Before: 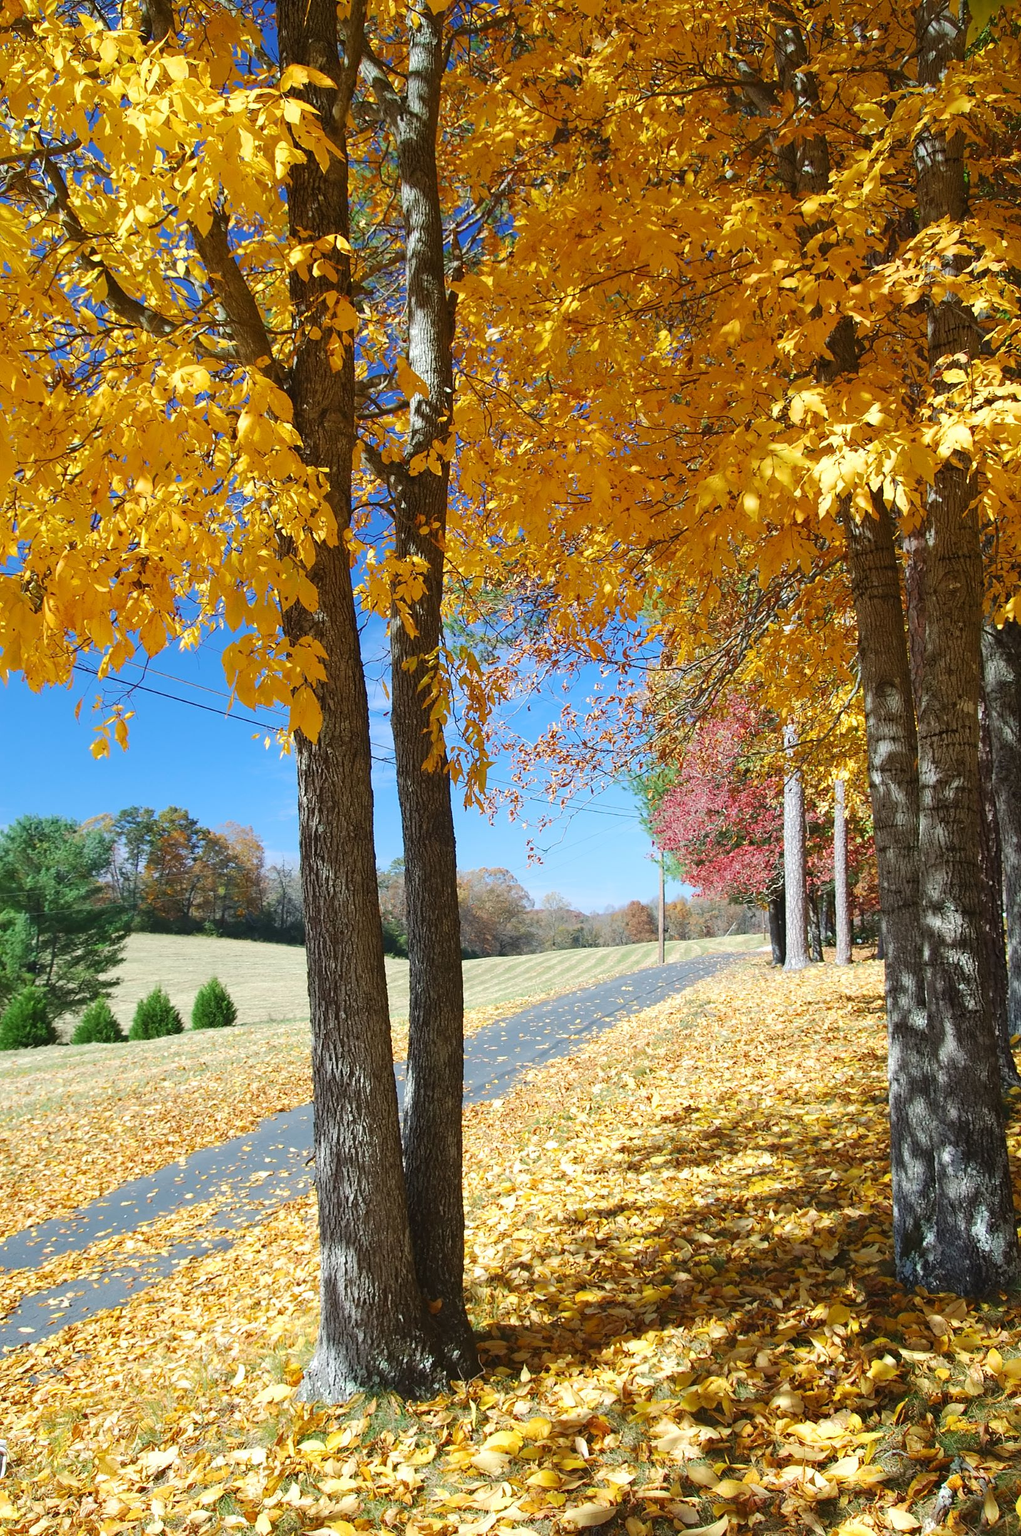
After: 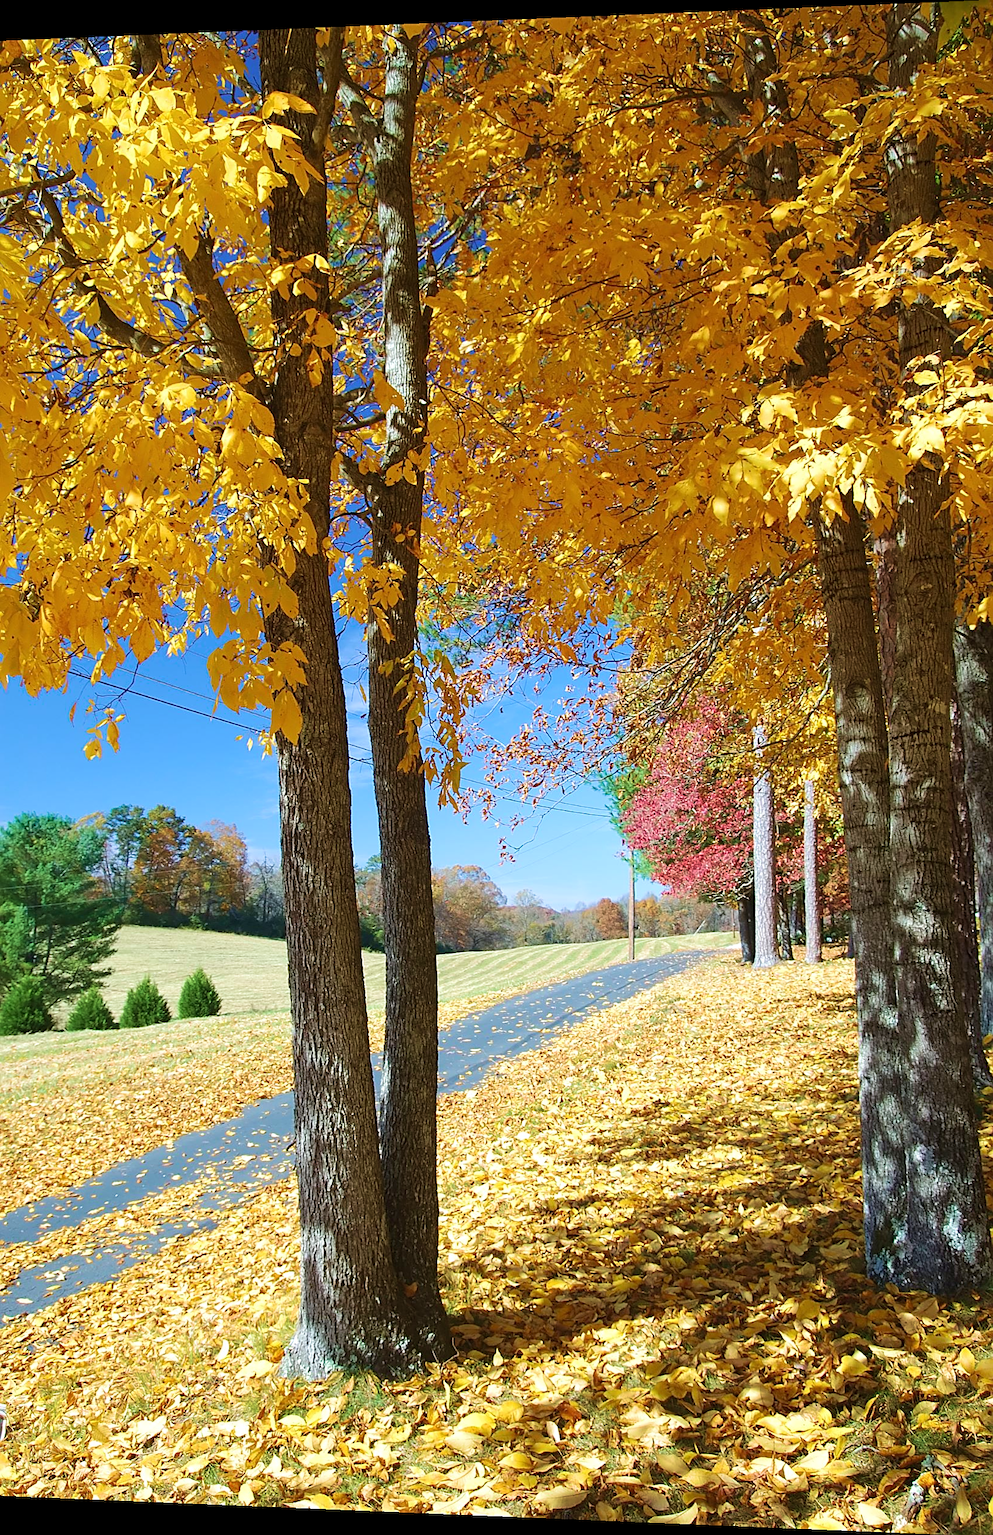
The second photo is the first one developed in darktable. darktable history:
velvia: strength 56%
shadows and highlights: shadows 12, white point adjustment 1.2, highlights -0.36, soften with gaussian
white balance: red 0.988, blue 1.017
sharpen: on, module defaults
rotate and perspective: lens shift (horizontal) -0.055, automatic cropping off
